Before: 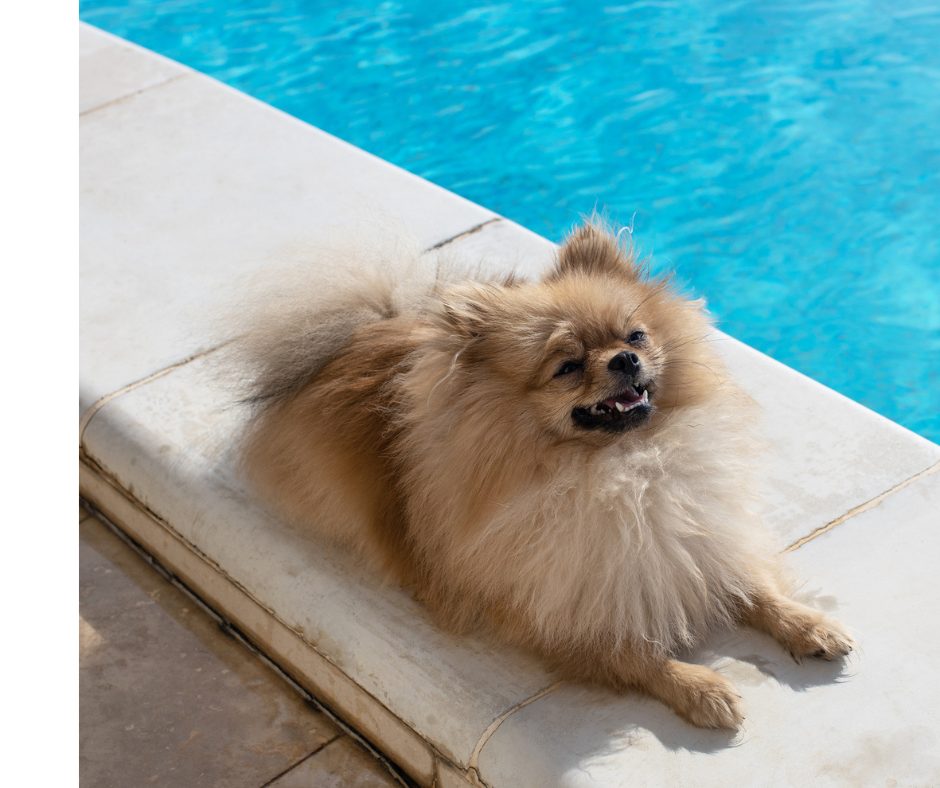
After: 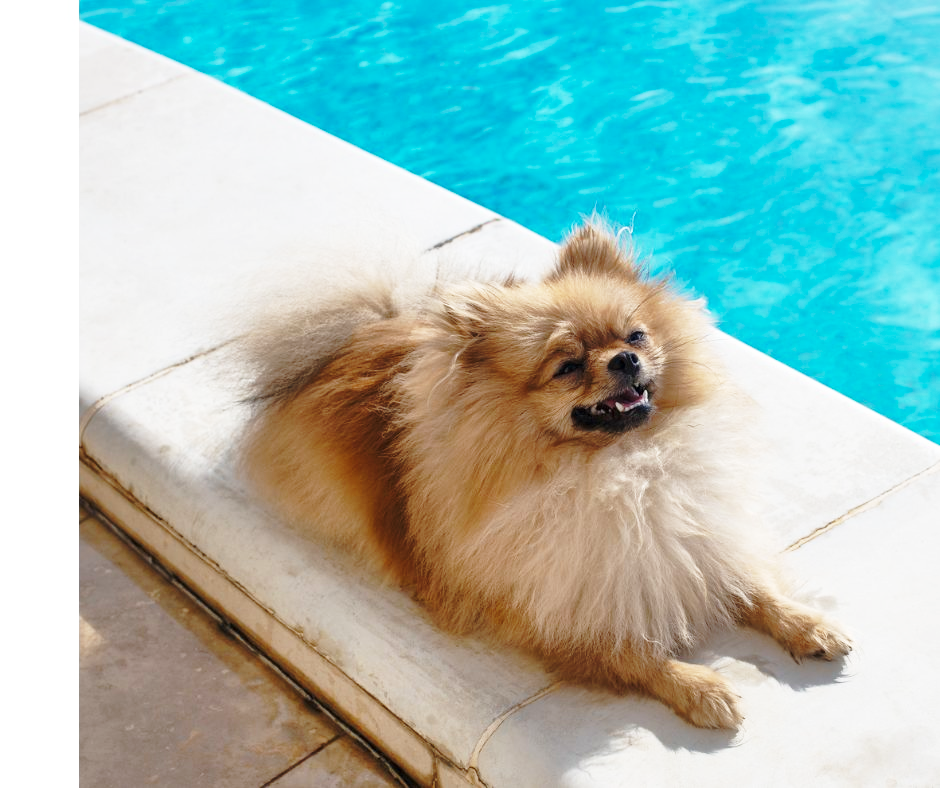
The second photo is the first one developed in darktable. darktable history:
base curve: curves: ch0 [(0, 0) (0.036, 0.037) (0.121, 0.228) (0.46, 0.76) (0.859, 0.983) (1, 1)], preserve colors none
shadows and highlights: on, module defaults
